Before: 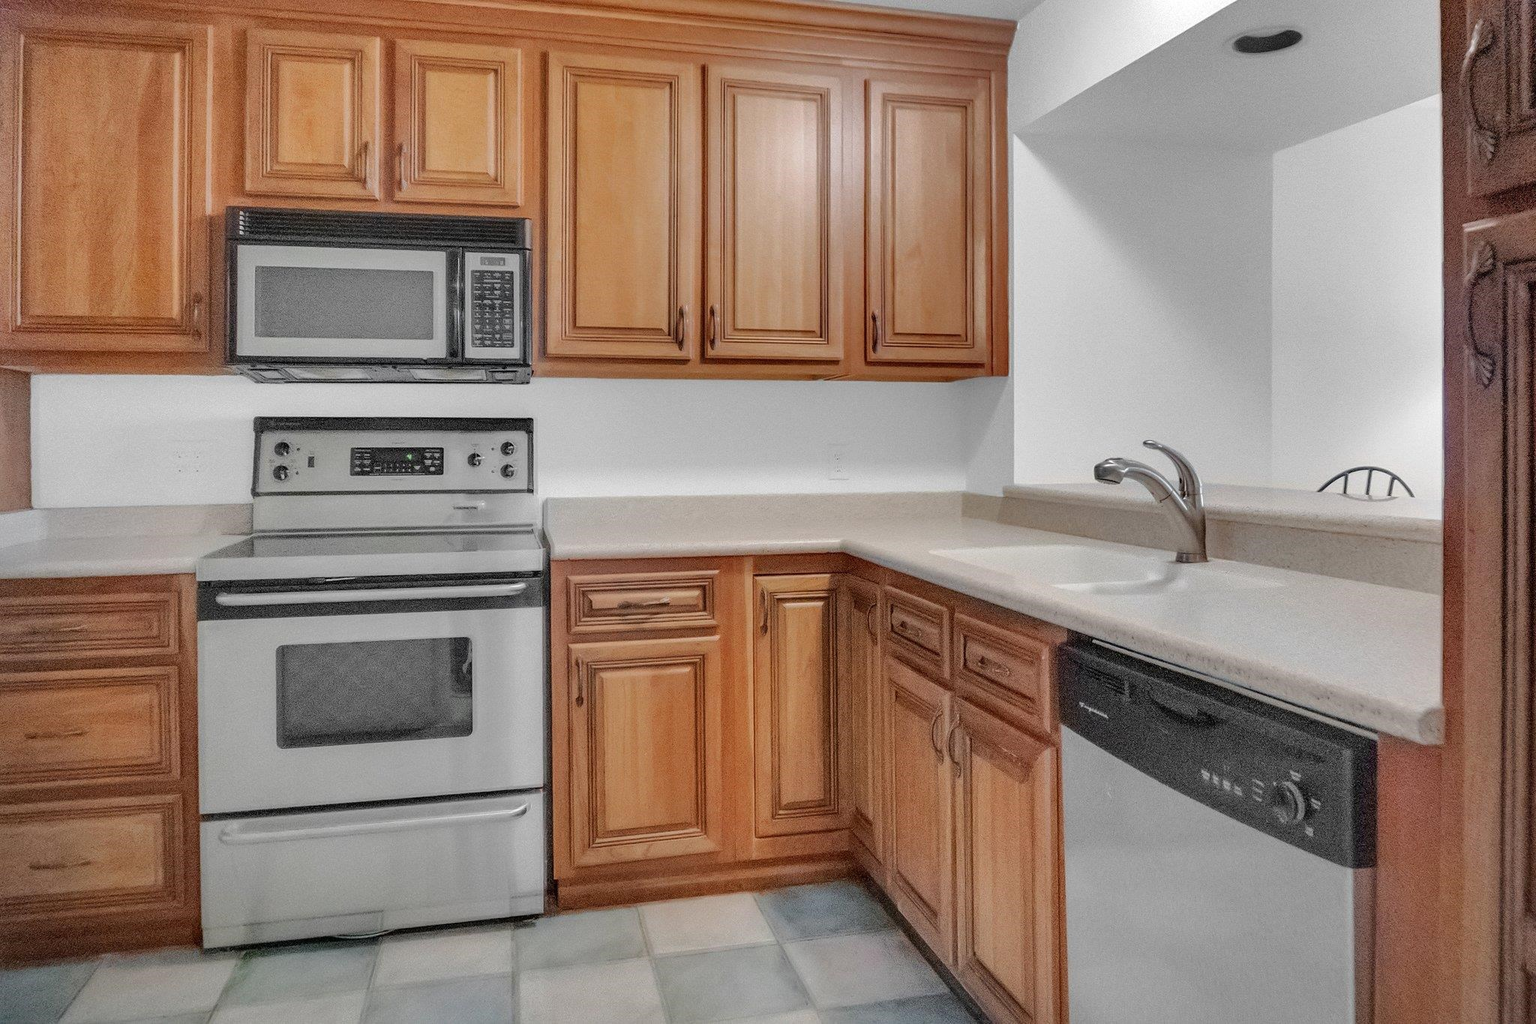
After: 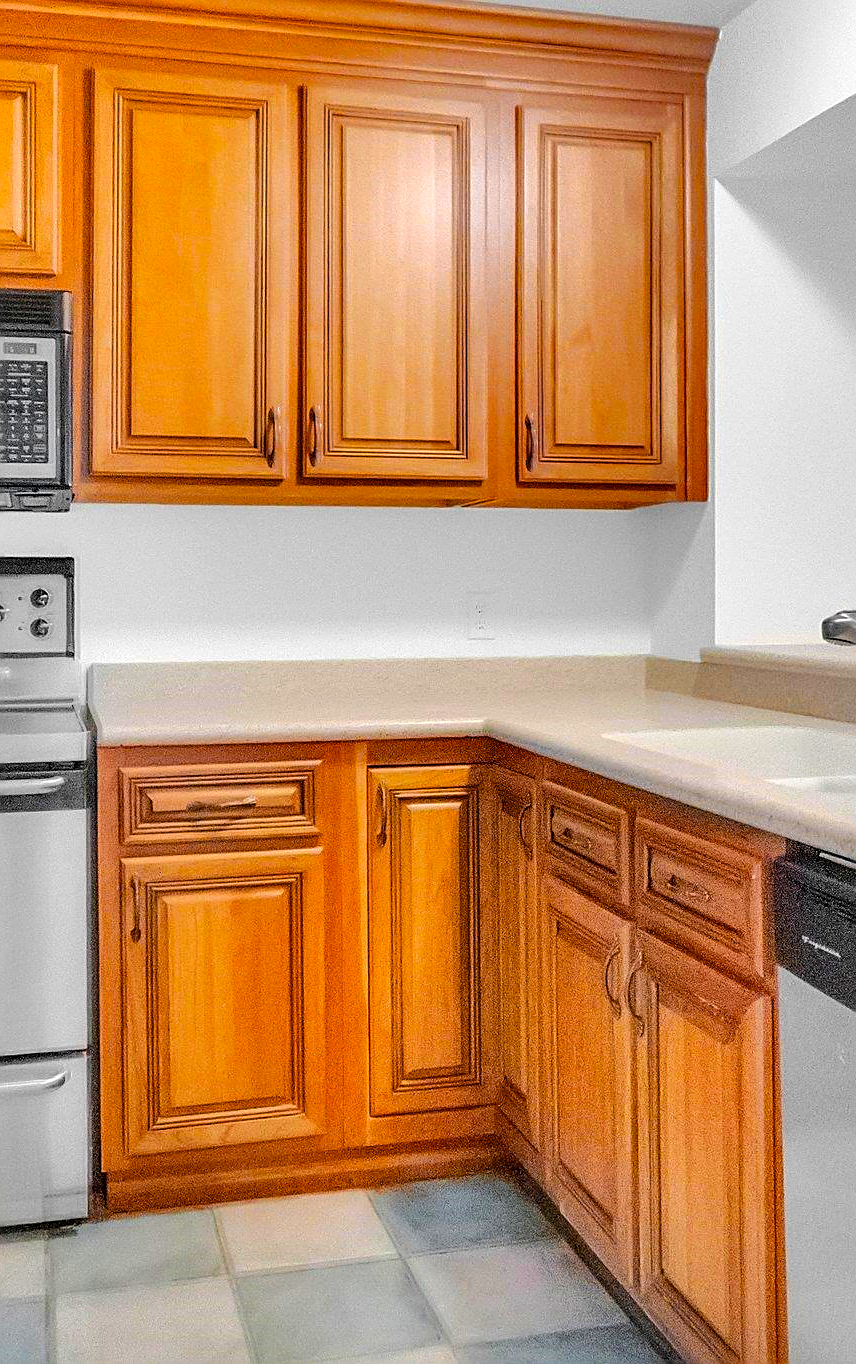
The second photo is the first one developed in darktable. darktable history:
crop: left 31.12%, right 27.035%
shadows and highlights: radius 113.07, shadows 51.47, white point adjustment 9.1, highlights -3.79, soften with gaussian
color zones: curves: ch0 [(0.224, 0.526) (0.75, 0.5)]; ch1 [(0.055, 0.526) (0.224, 0.761) (0.377, 0.526) (0.75, 0.5)]
color balance rgb: shadows lift › luminance -9.01%, power › luminance 3.042%, power › hue 231.21°, linear chroma grading › global chroma 19.701%, perceptual saturation grading › global saturation 19.852%, global vibrance 9.636%
sharpen: on, module defaults
